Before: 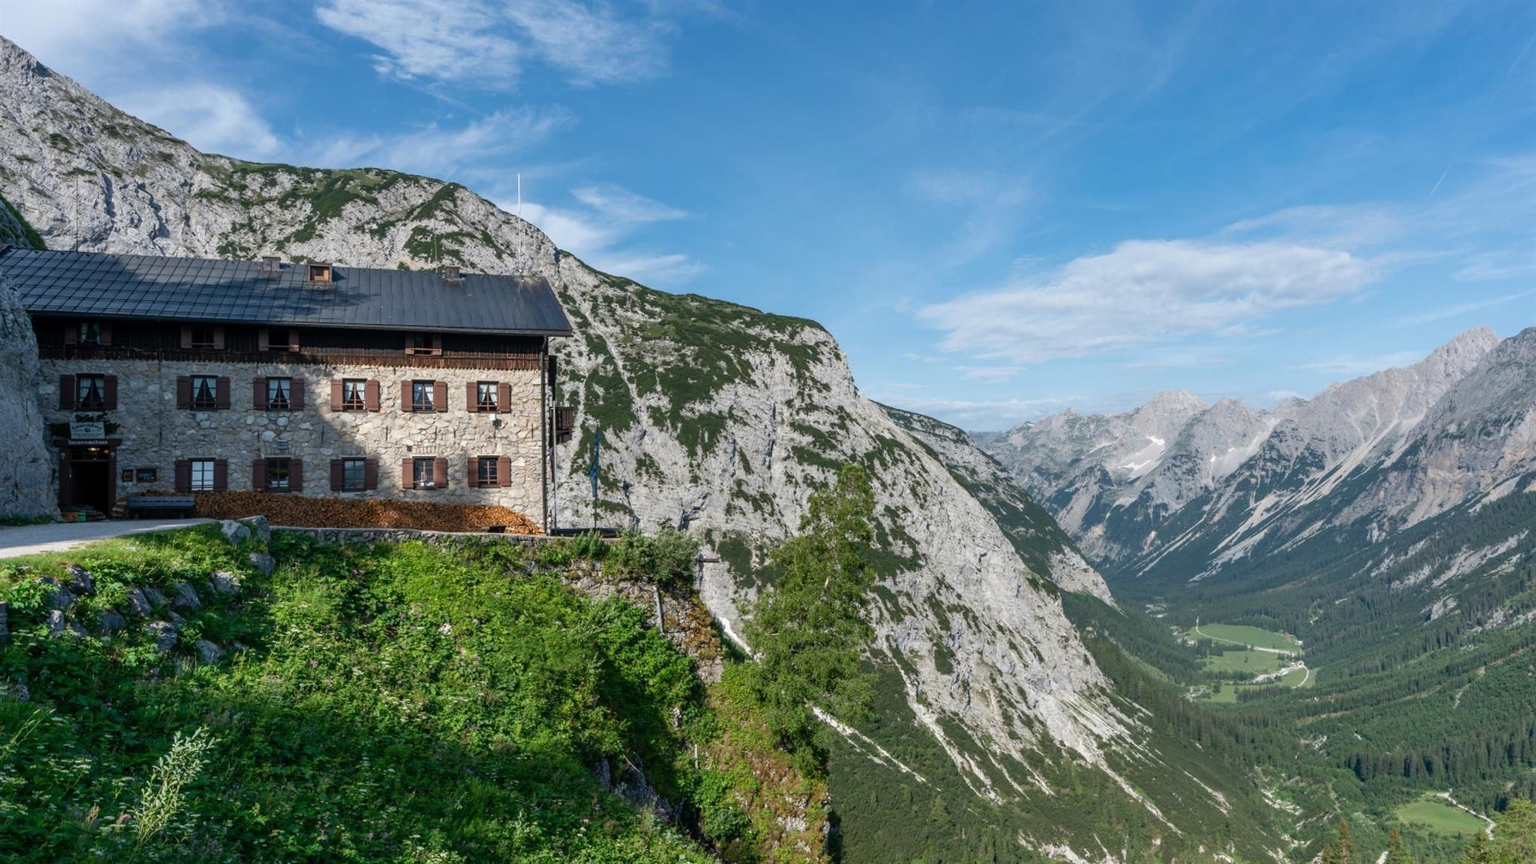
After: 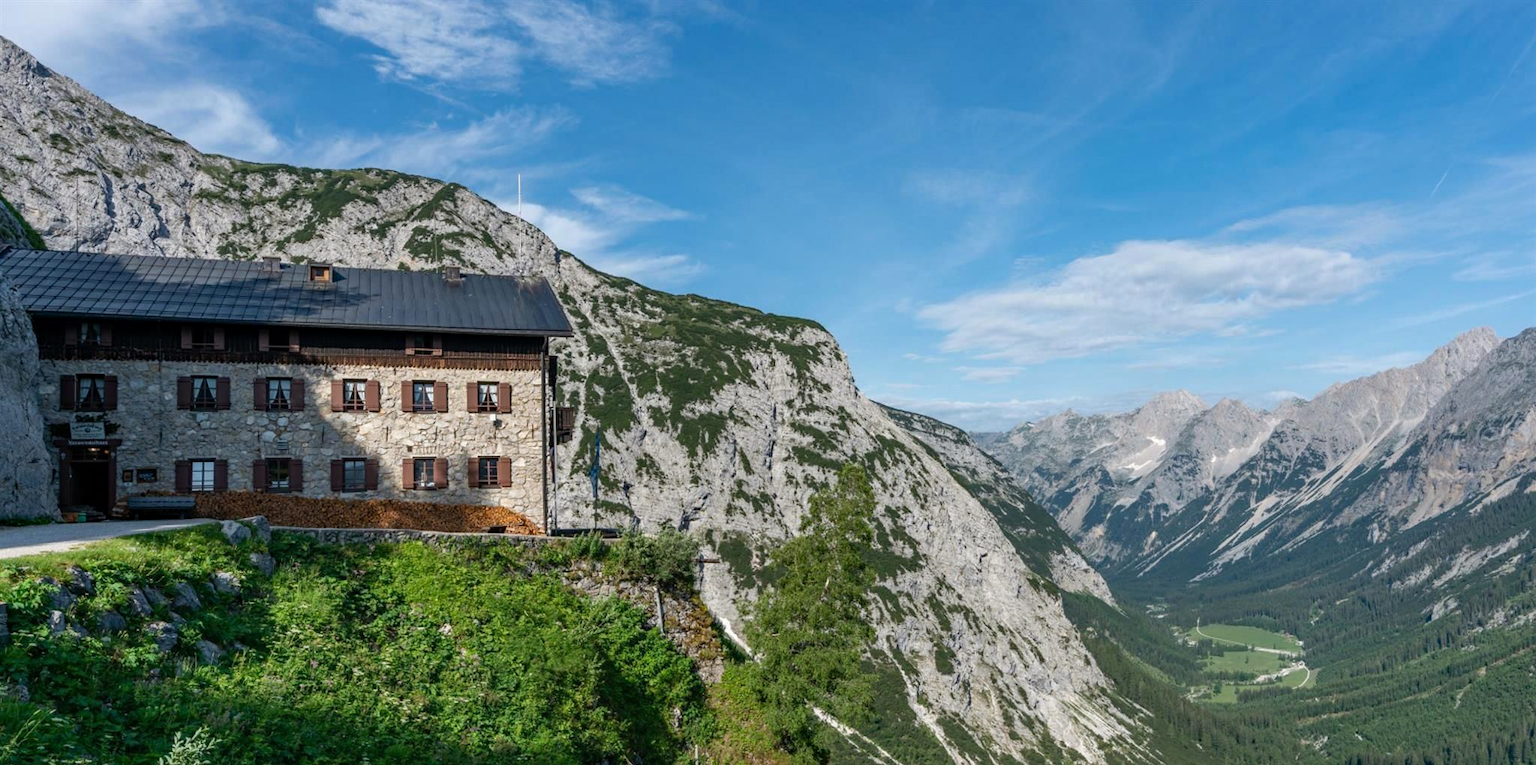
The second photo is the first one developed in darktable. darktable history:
crop and rotate: top 0%, bottom 11.42%
haze removal: adaptive false
